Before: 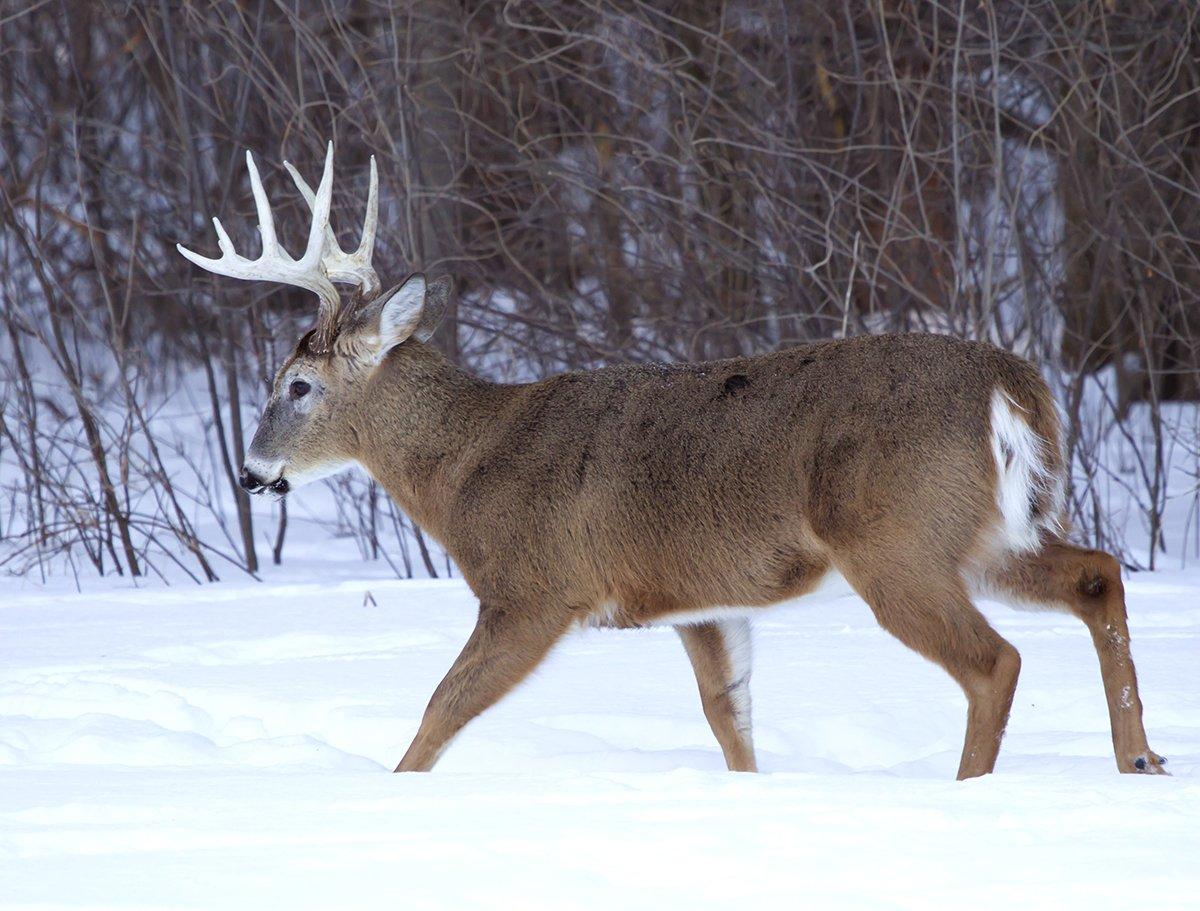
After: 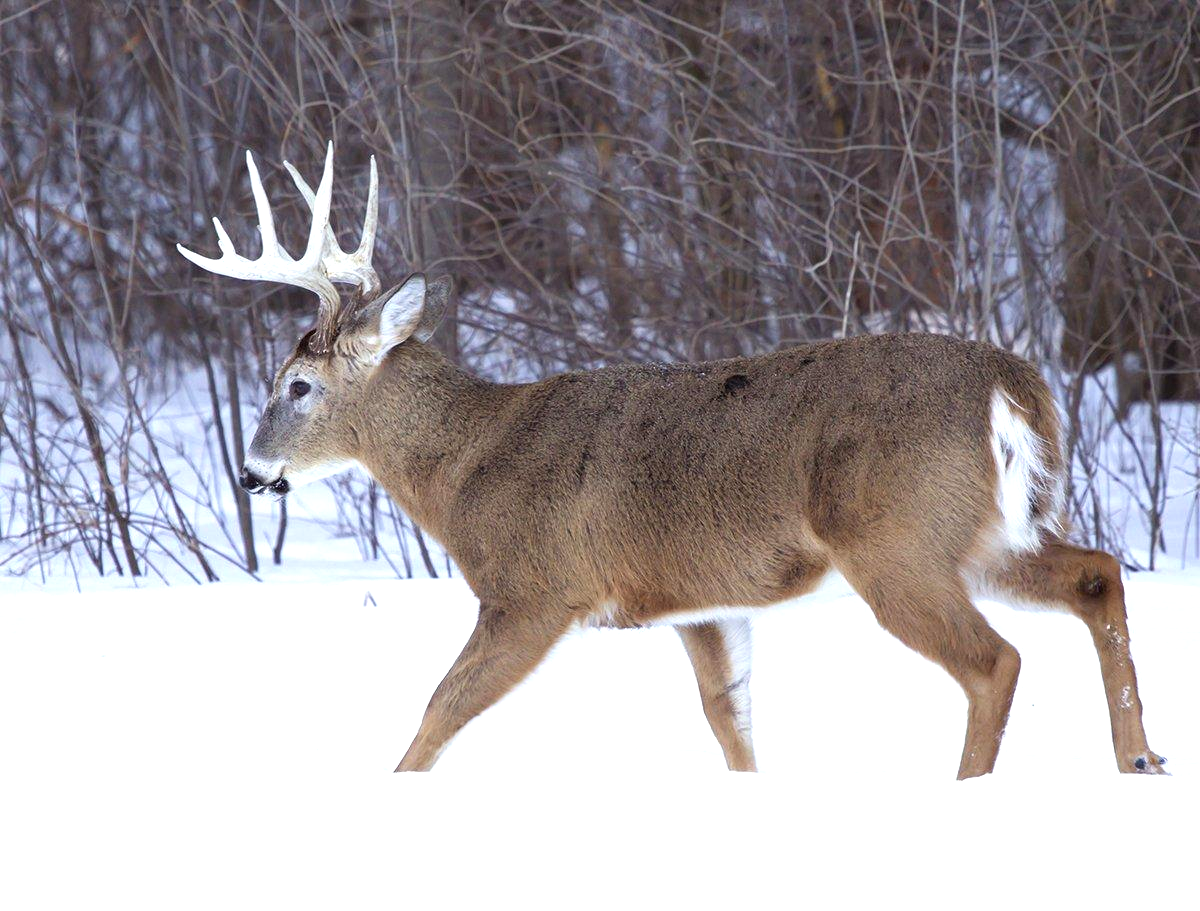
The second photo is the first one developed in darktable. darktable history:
exposure: exposure 0.563 EV, compensate exposure bias true, compensate highlight preservation false
